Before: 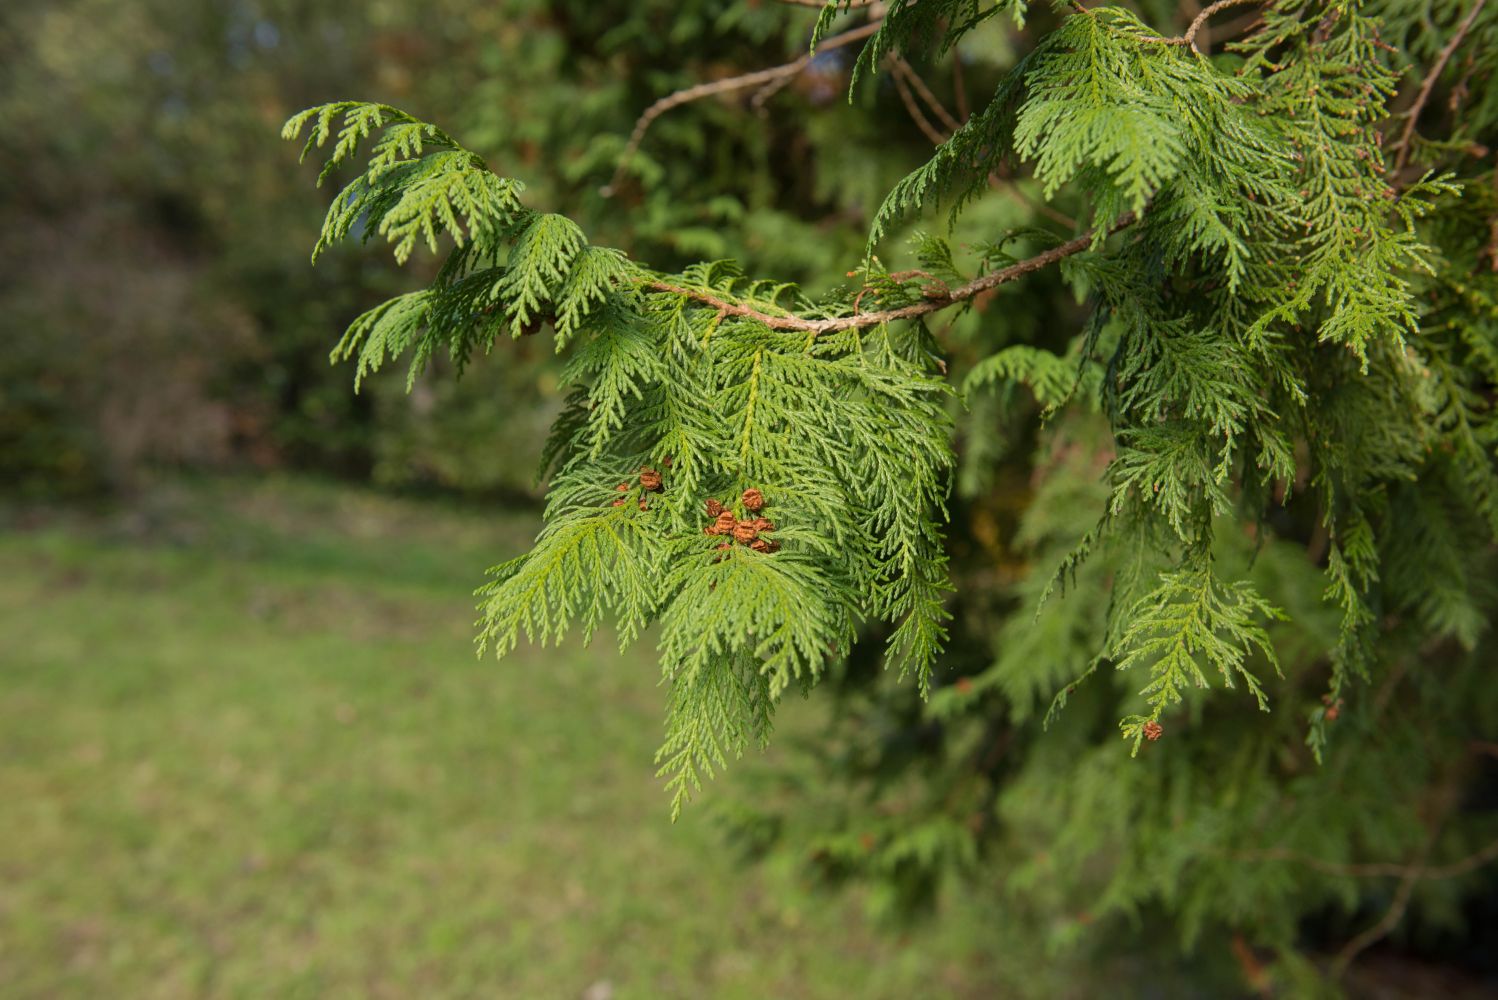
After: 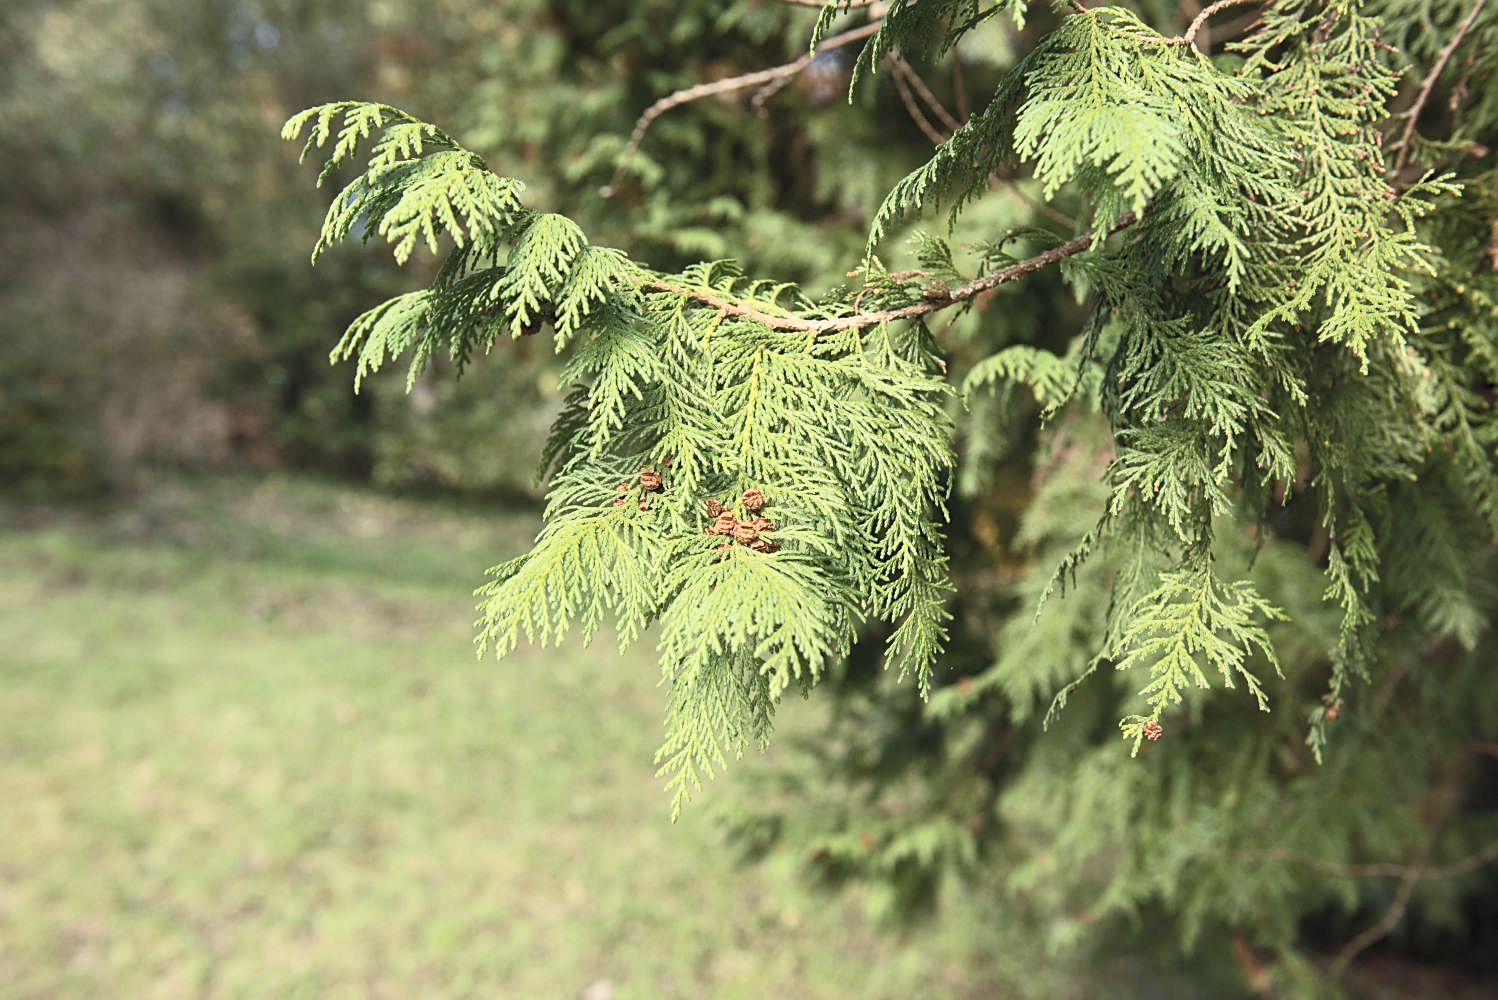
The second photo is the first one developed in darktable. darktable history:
contrast brightness saturation: contrast 0.43, brightness 0.56, saturation -0.19
sharpen: on, module defaults
